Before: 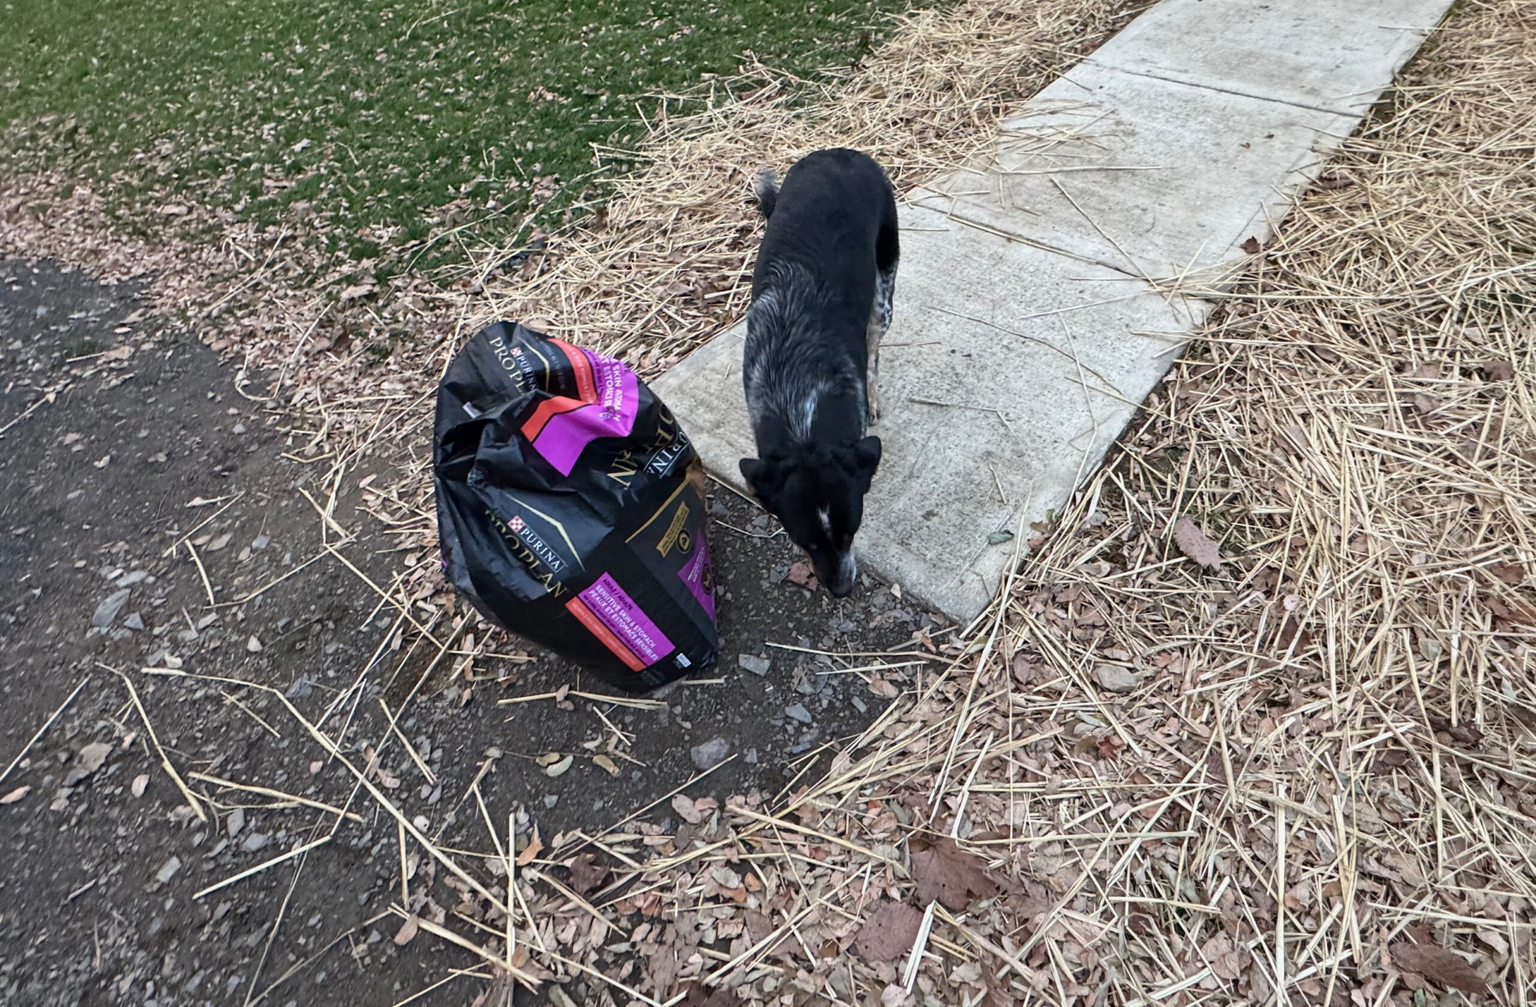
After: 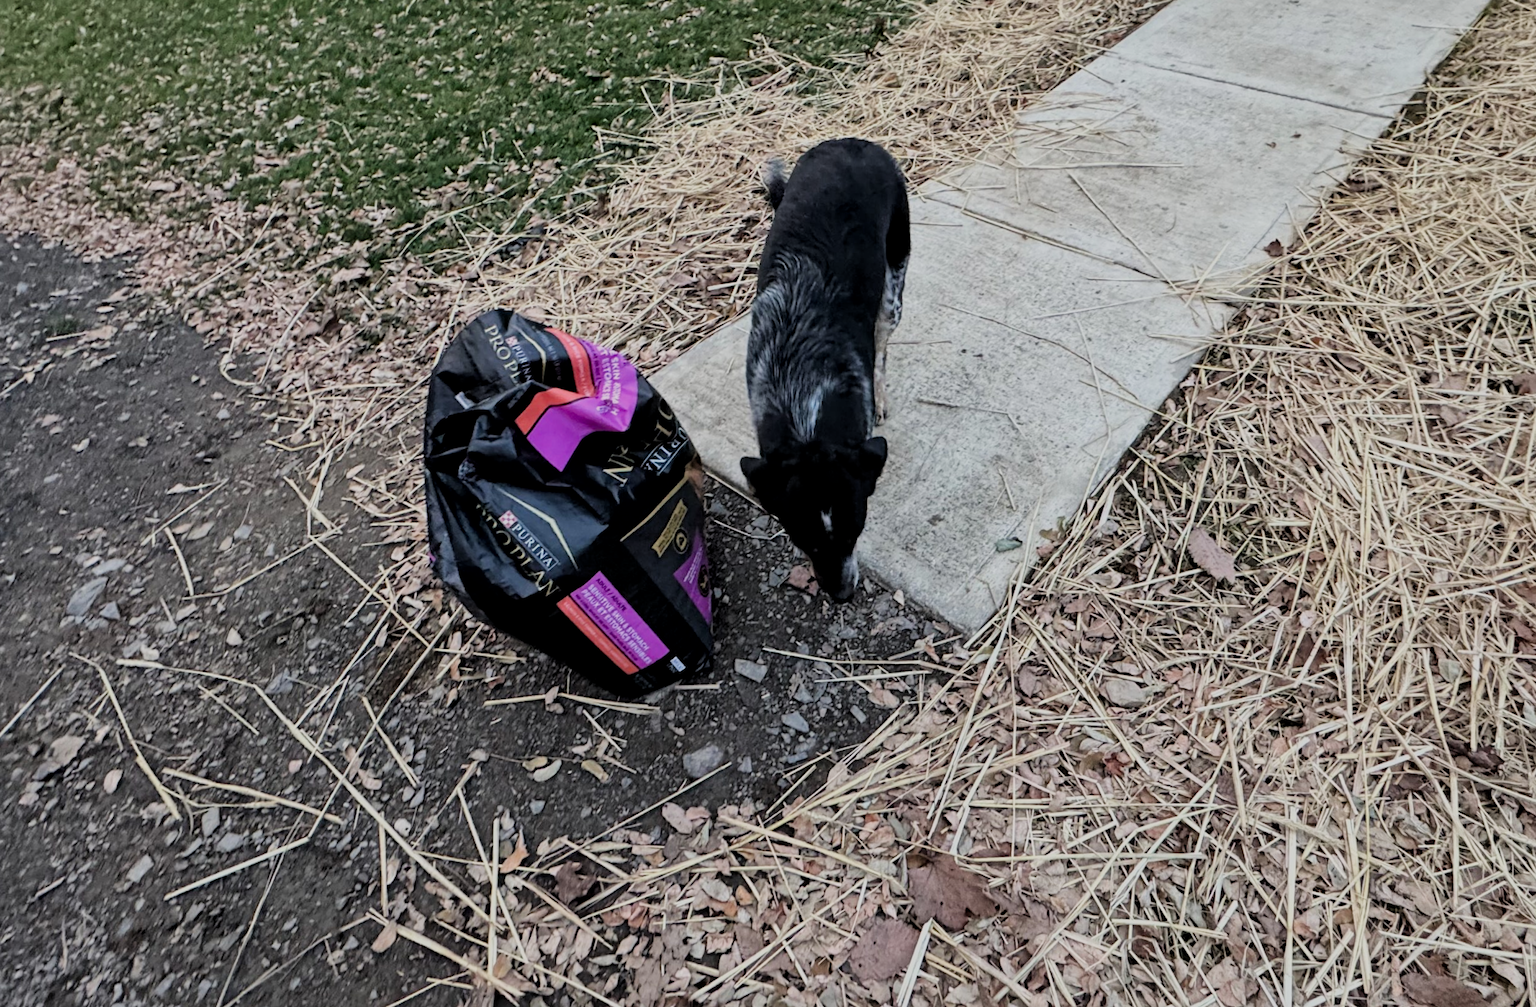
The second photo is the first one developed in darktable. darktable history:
crop and rotate: angle -1.31°
filmic rgb: black relative exposure -6.9 EV, white relative exposure 5.68 EV, hardness 2.86, add noise in highlights 0, color science v3 (2019), use custom middle-gray values true, contrast in highlights soft
local contrast: mode bilateral grid, contrast 20, coarseness 49, detail 119%, midtone range 0.2
